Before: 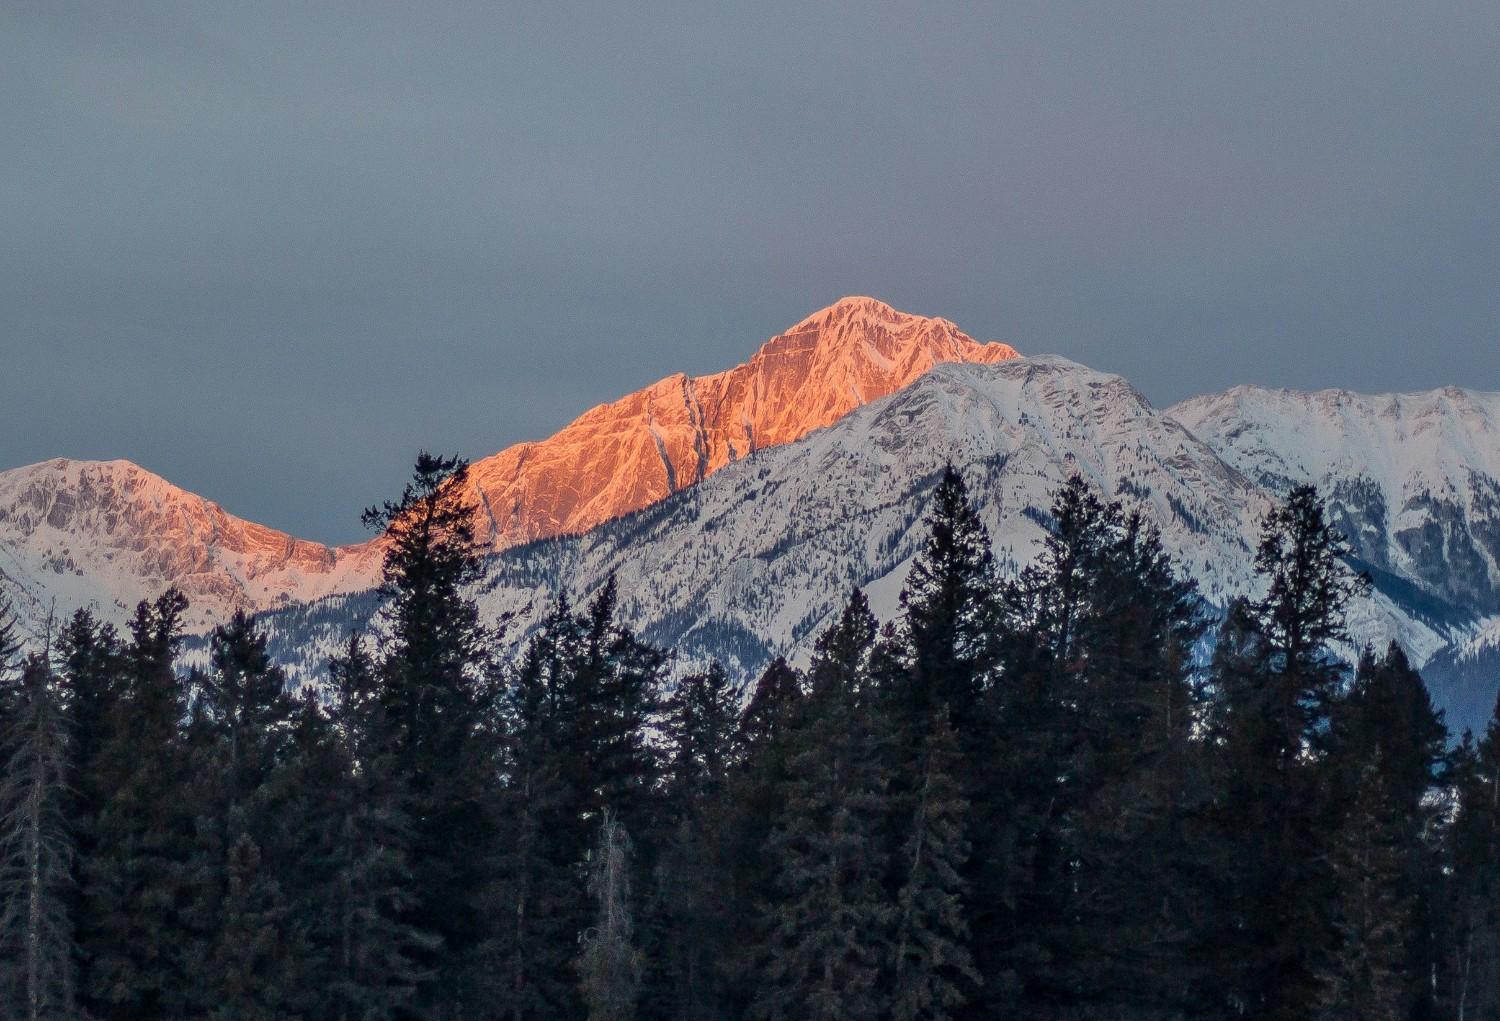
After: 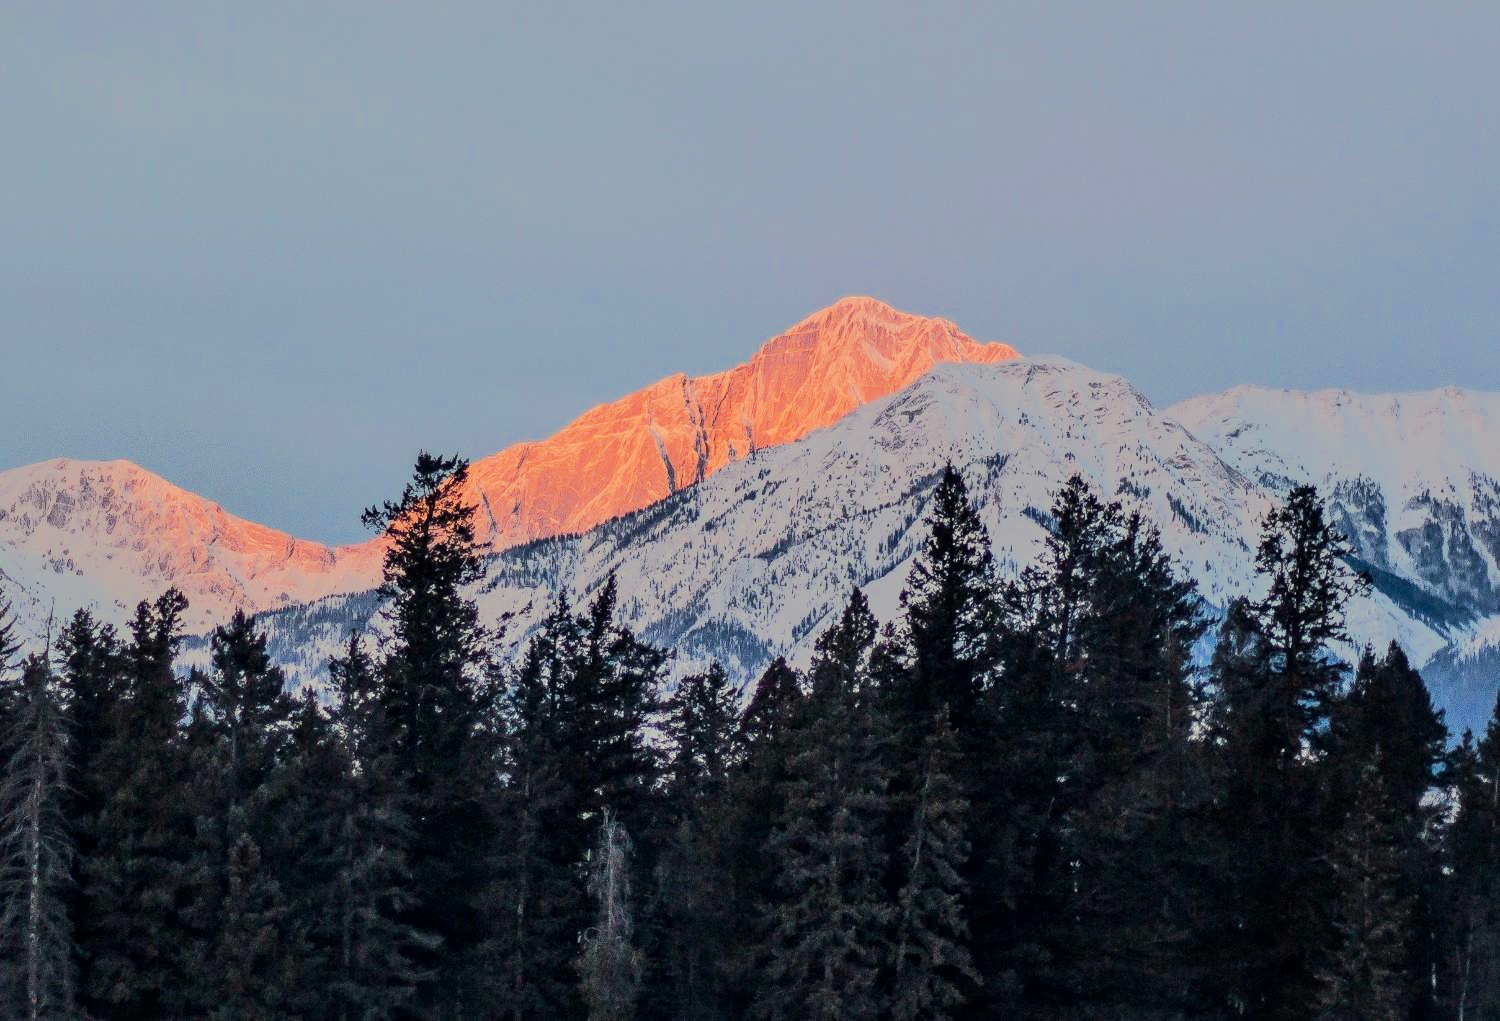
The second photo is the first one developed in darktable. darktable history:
local contrast: mode bilateral grid, contrast 20, coarseness 50, detail 119%, midtone range 0.2
tone equalizer: -8 EV -0.532 EV, -7 EV -0.279 EV, -6 EV -0.072 EV, -5 EV 0.403 EV, -4 EV 0.956 EV, -3 EV 0.825 EV, -2 EV -0.008 EV, -1 EV 0.129 EV, +0 EV -0.006 EV, edges refinement/feathering 500, mask exposure compensation -1.57 EV, preserve details no
